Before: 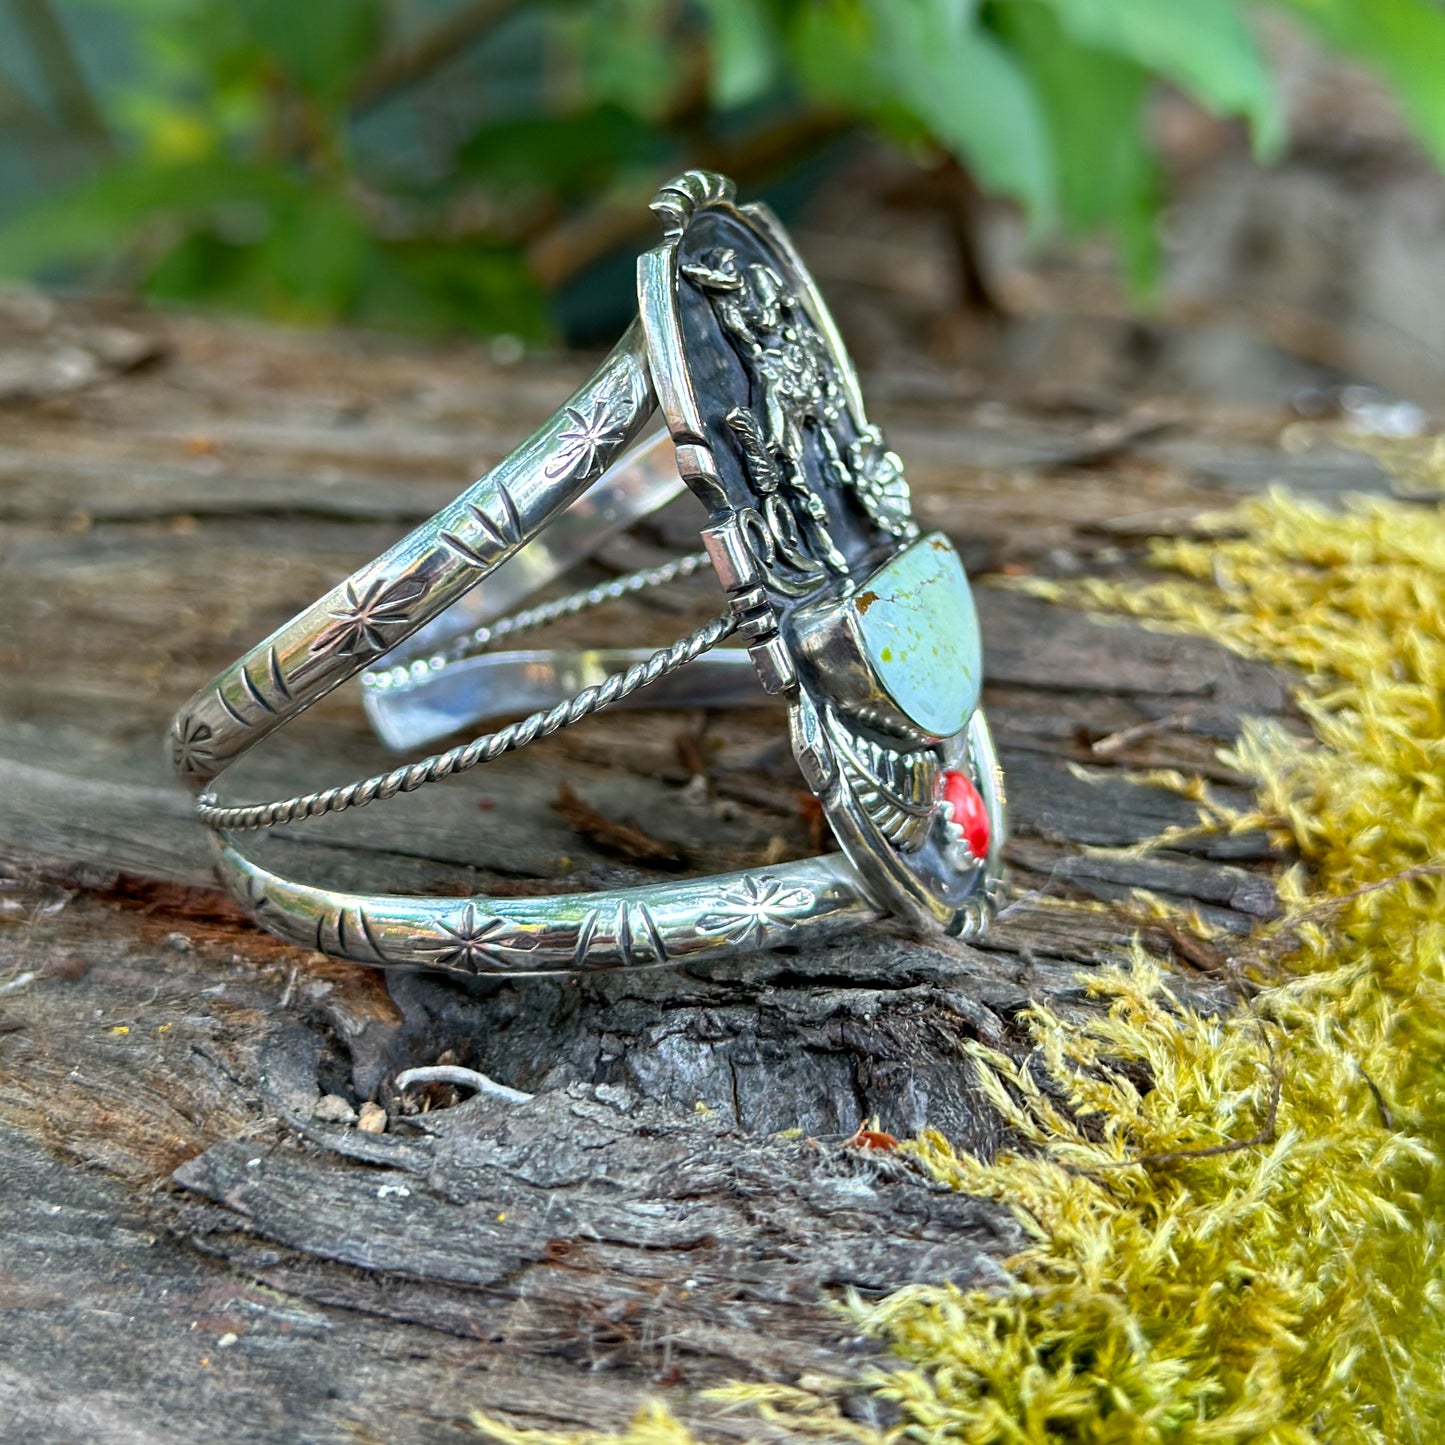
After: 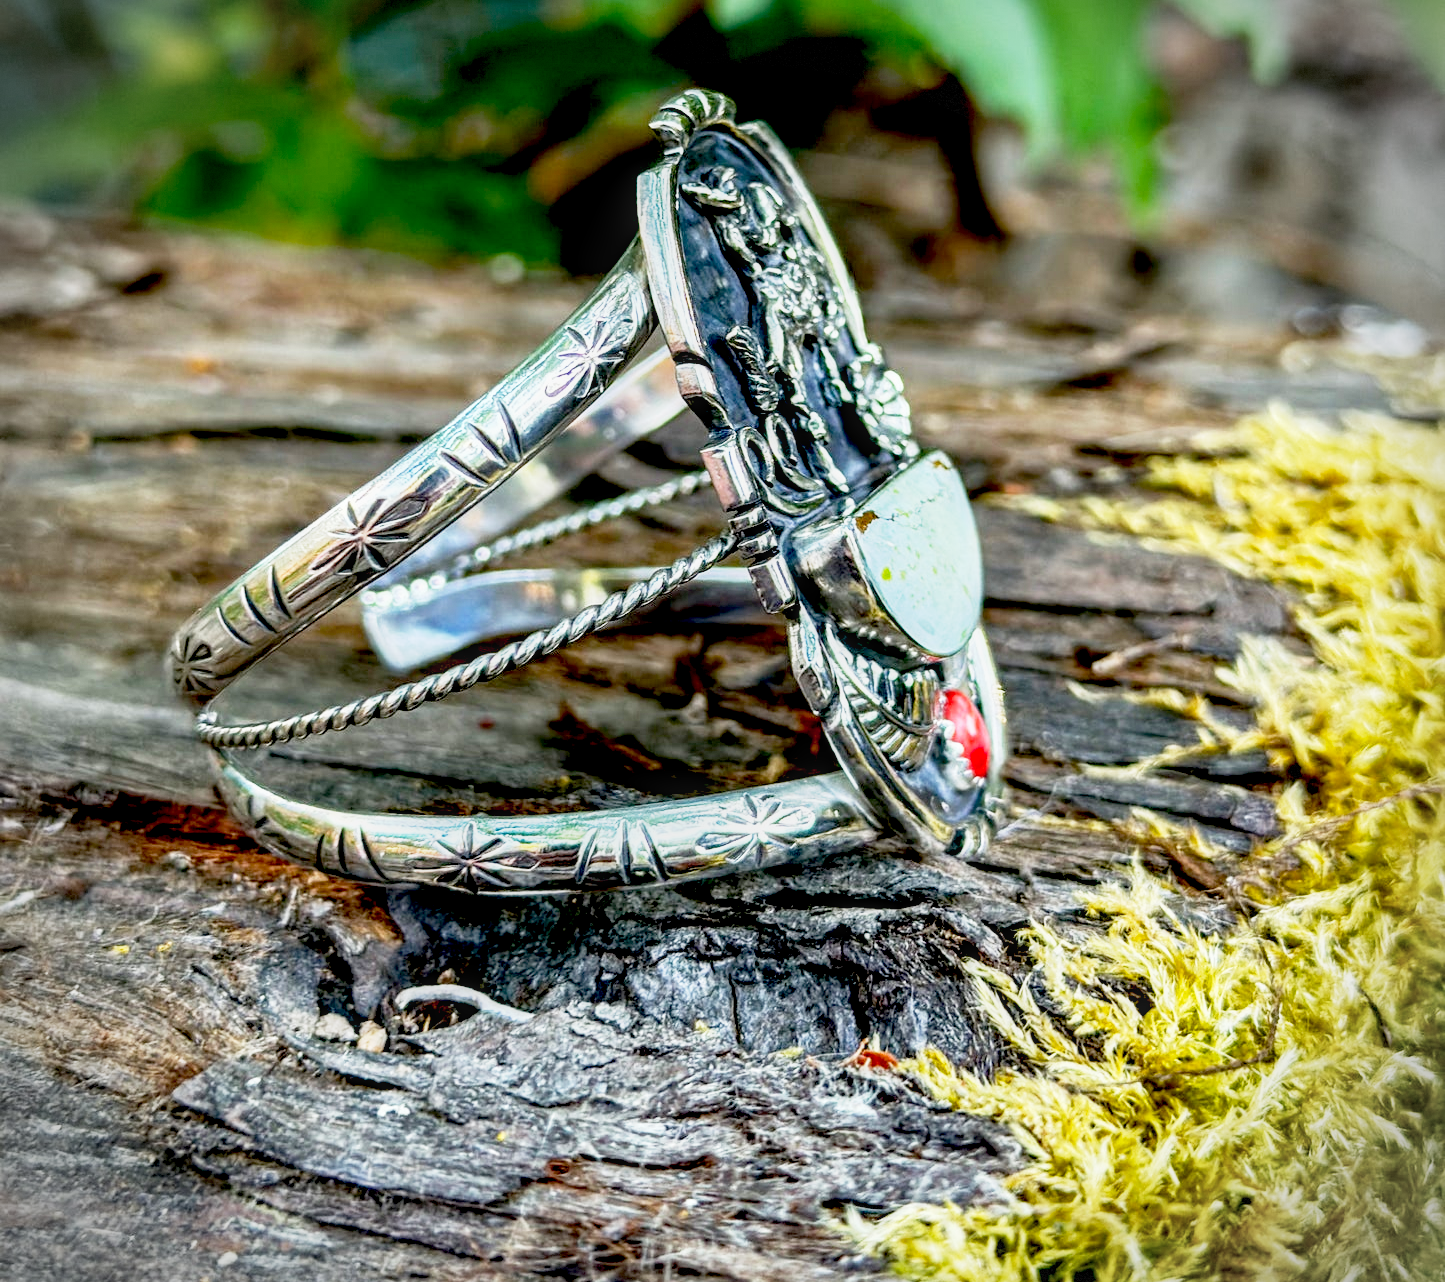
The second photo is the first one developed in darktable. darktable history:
vignetting: dithering 8-bit output, unbound false
base curve: curves: ch0 [(0, 0) (0.088, 0.125) (0.176, 0.251) (0.354, 0.501) (0.613, 0.749) (1, 0.877)], preserve colors none
crop and rotate: top 5.609%, bottom 5.609%
local contrast: on, module defaults
exposure: black level correction 0.031, exposure 0.304 EV, compensate highlight preservation false
